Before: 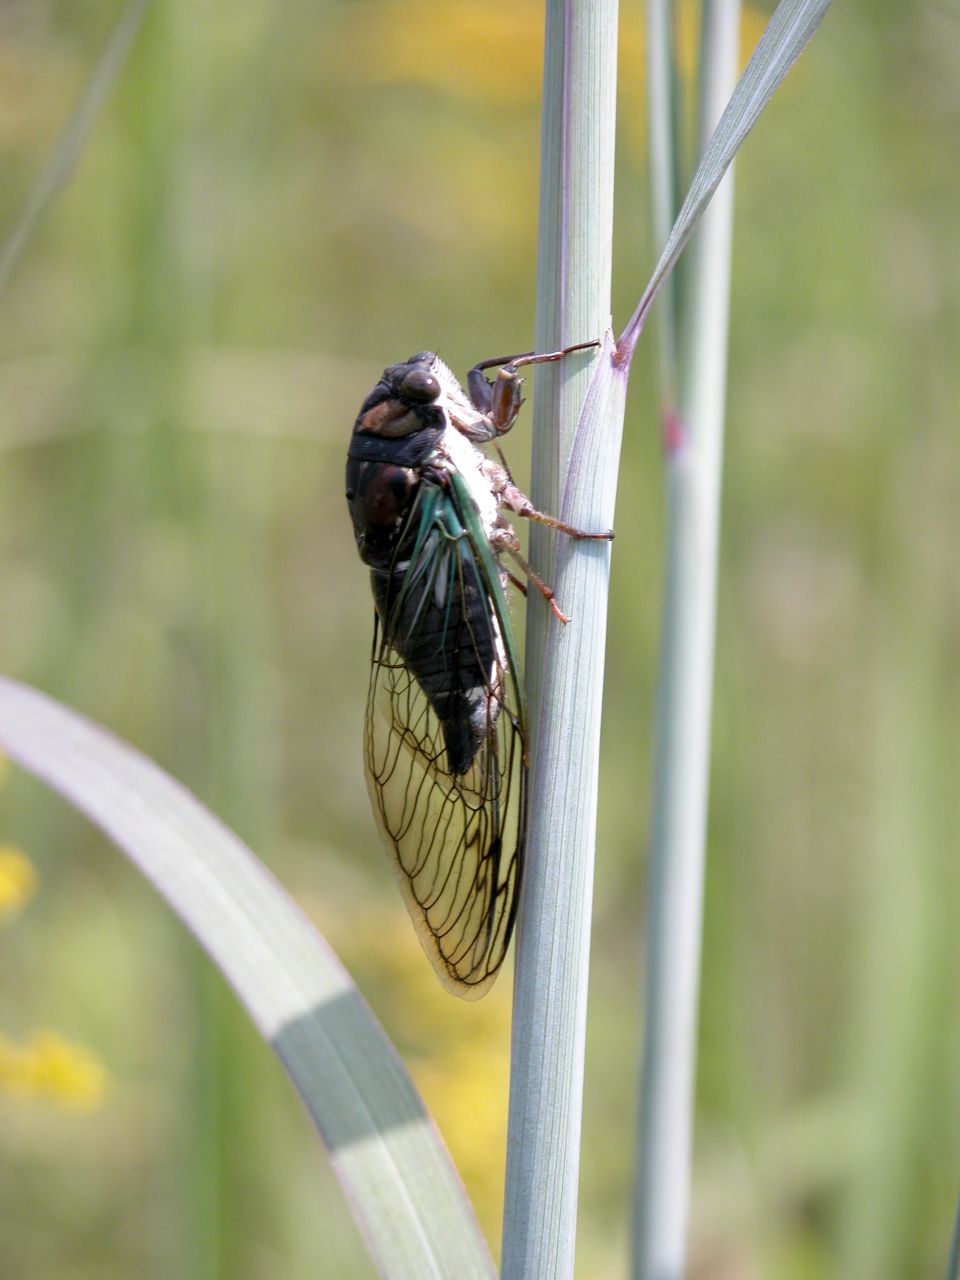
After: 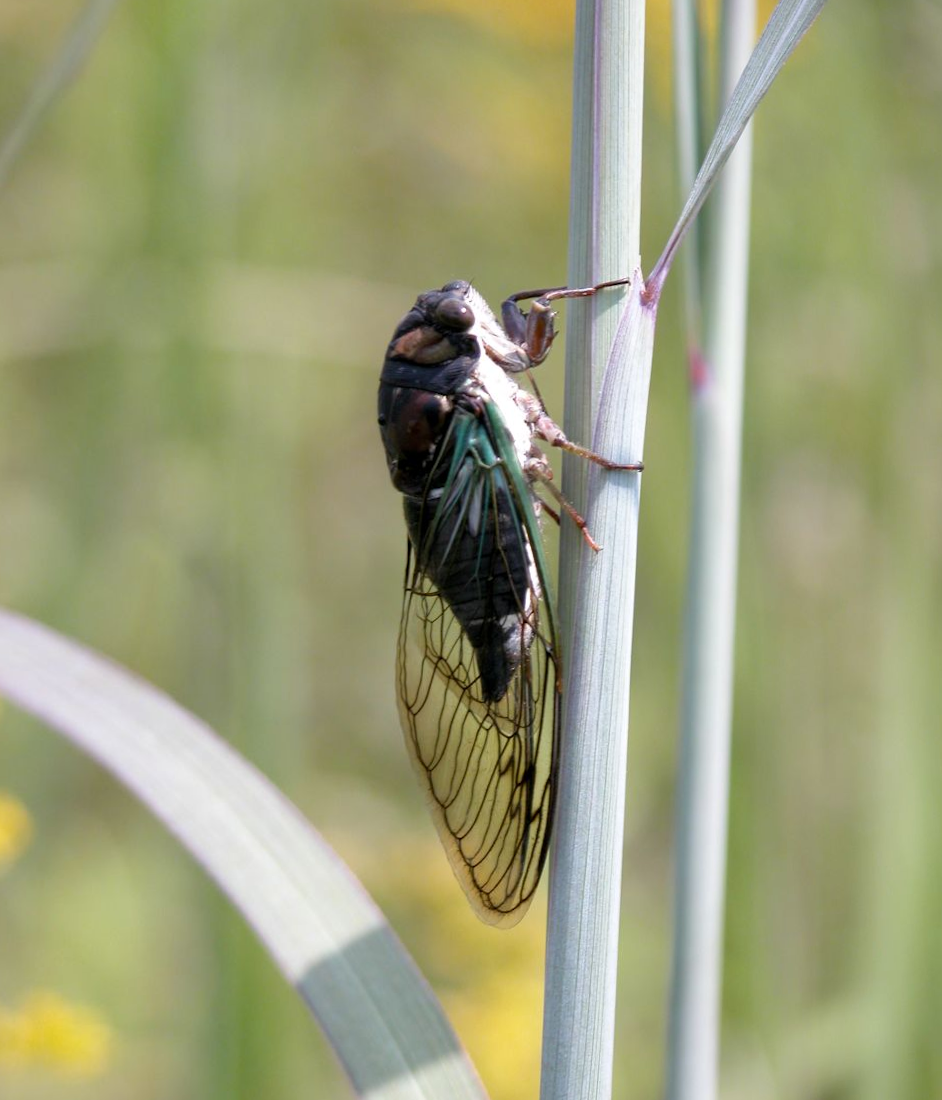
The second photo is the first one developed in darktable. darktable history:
rotate and perspective: rotation -0.013°, lens shift (vertical) -0.027, lens shift (horizontal) 0.178, crop left 0.016, crop right 0.989, crop top 0.082, crop bottom 0.918
crop: top 0.448%, right 0.264%, bottom 5.045%
